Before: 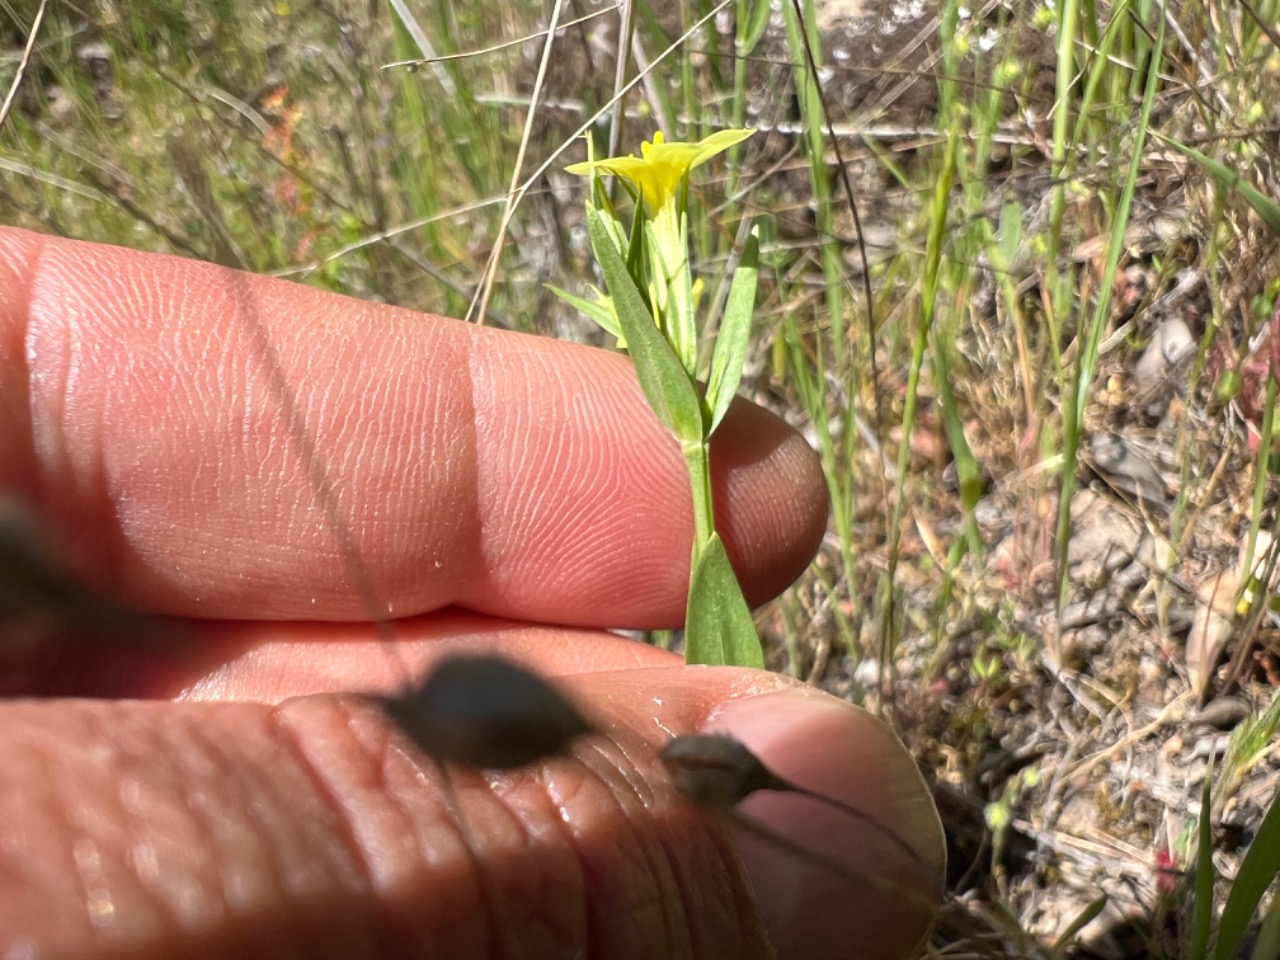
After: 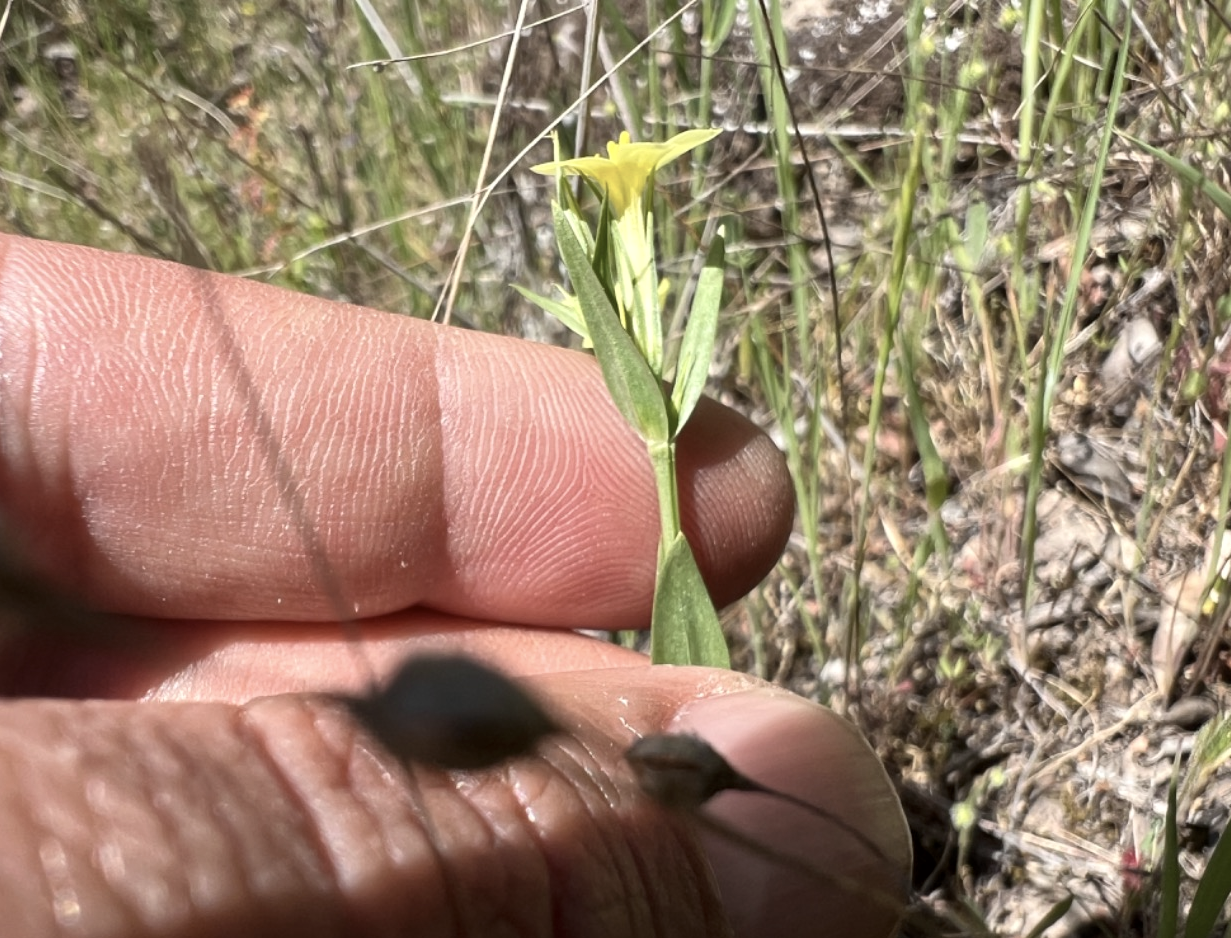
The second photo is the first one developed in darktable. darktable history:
crop and rotate: left 2.717%, right 1.071%, bottom 2.213%
contrast brightness saturation: contrast 0.104, saturation -0.294
local contrast: mode bilateral grid, contrast 20, coarseness 50, detail 120%, midtone range 0.2
